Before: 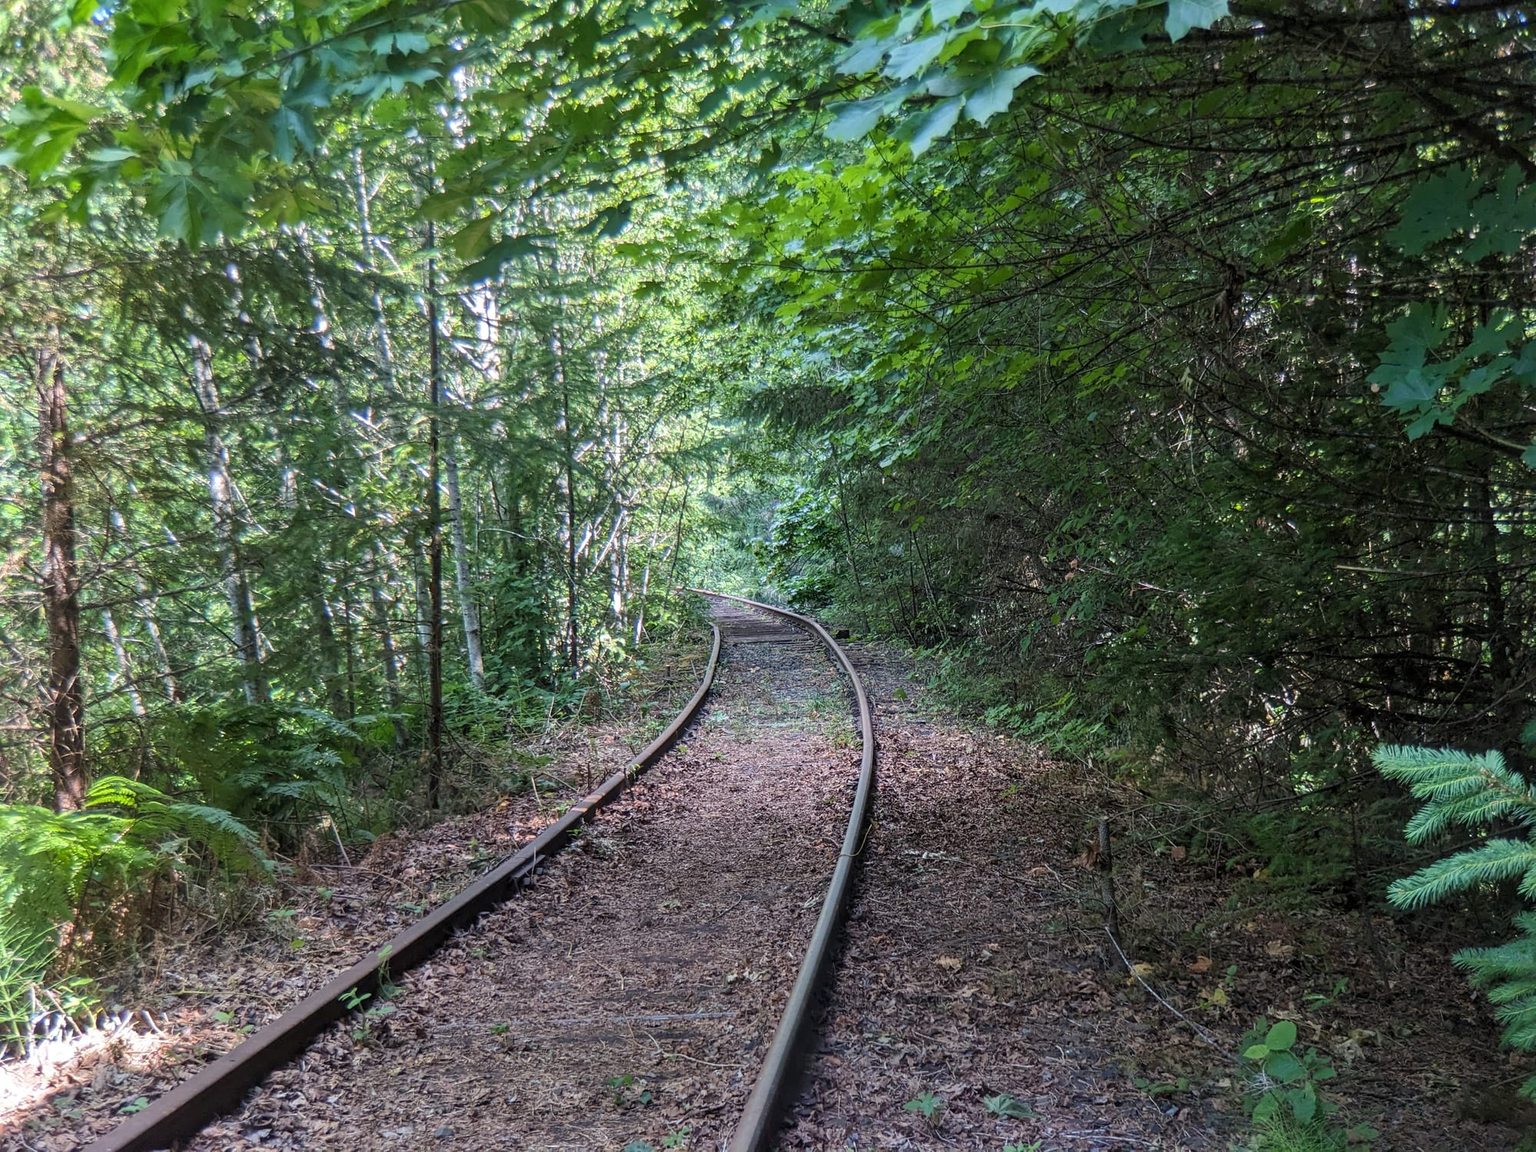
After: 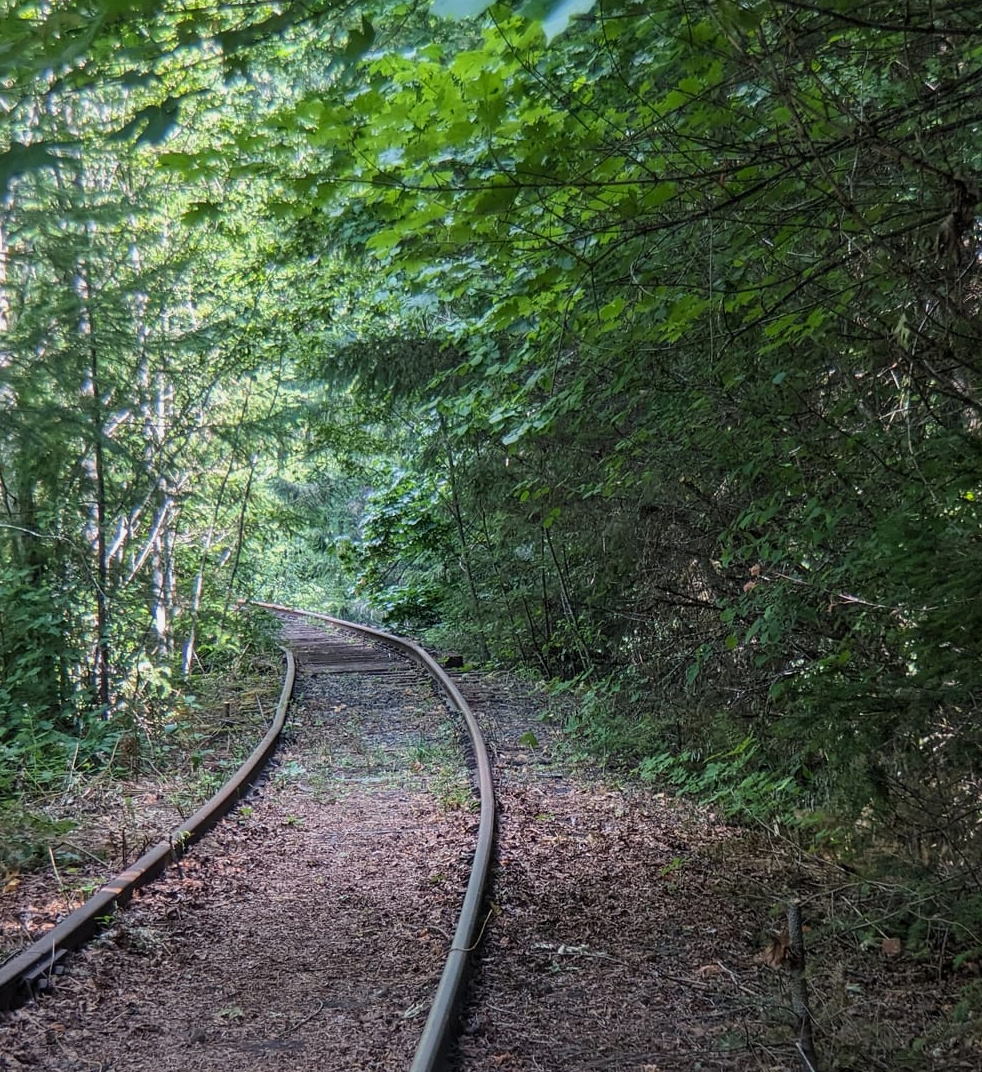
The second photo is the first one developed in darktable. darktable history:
exposure: exposure -0.152 EV, compensate highlight preservation false
crop: left 32.183%, top 10.979%, right 18.708%, bottom 17.539%
